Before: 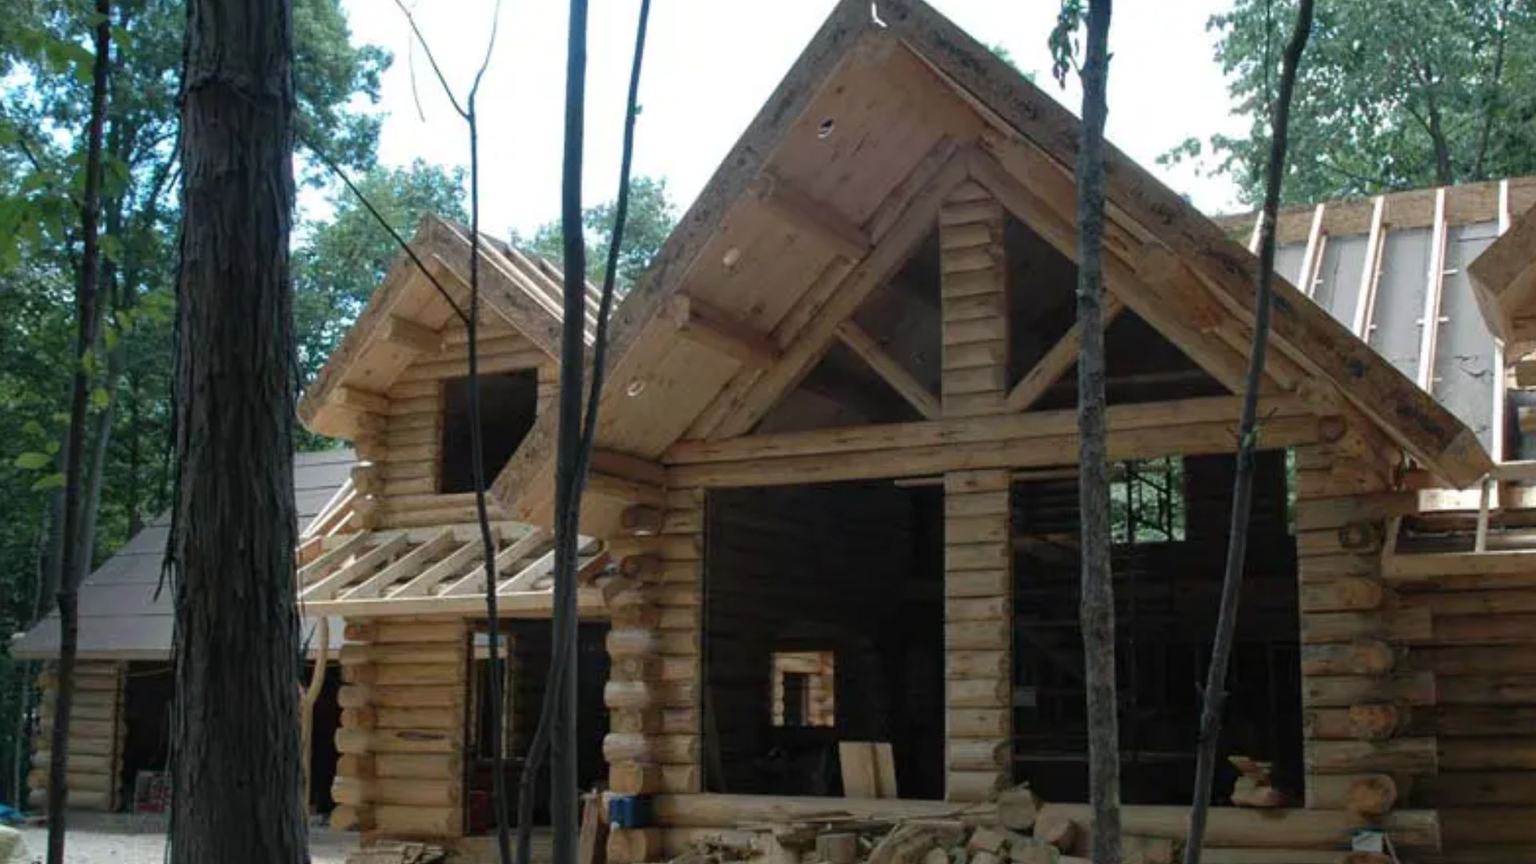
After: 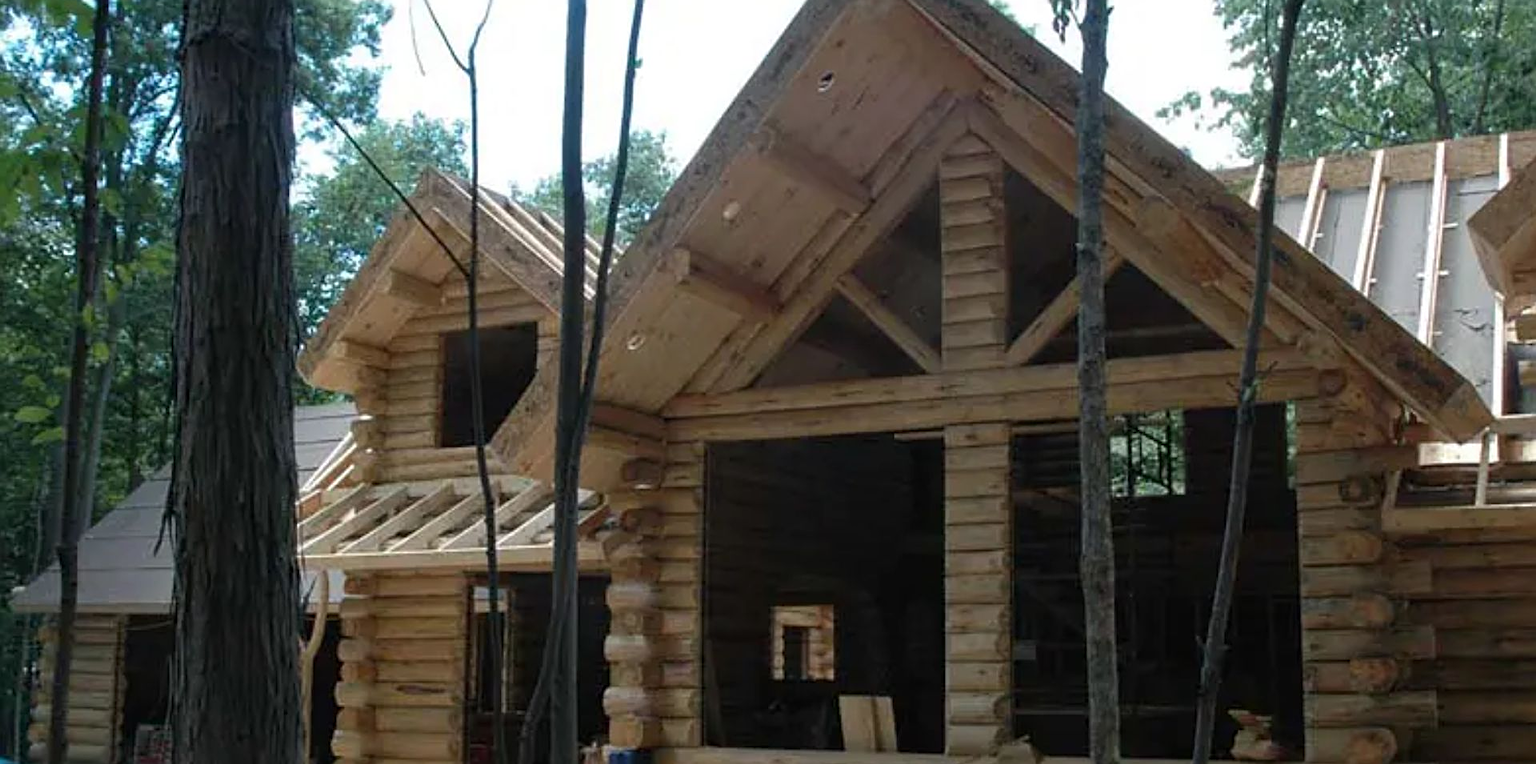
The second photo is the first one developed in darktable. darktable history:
sharpen: on, module defaults
crop and rotate: top 5.464%, bottom 5.934%
levels: mode automatic, levels [0.029, 0.545, 0.971]
